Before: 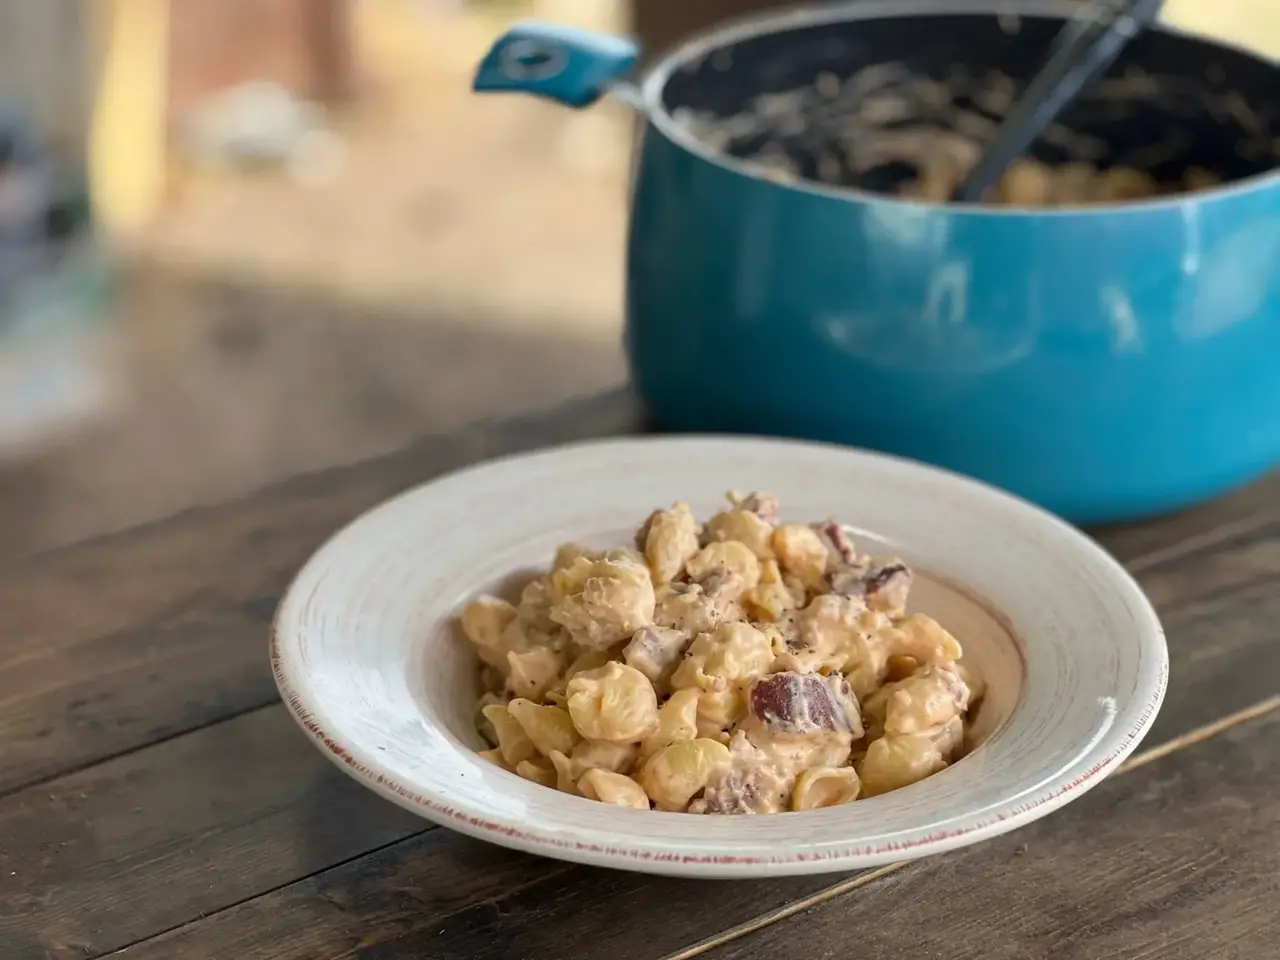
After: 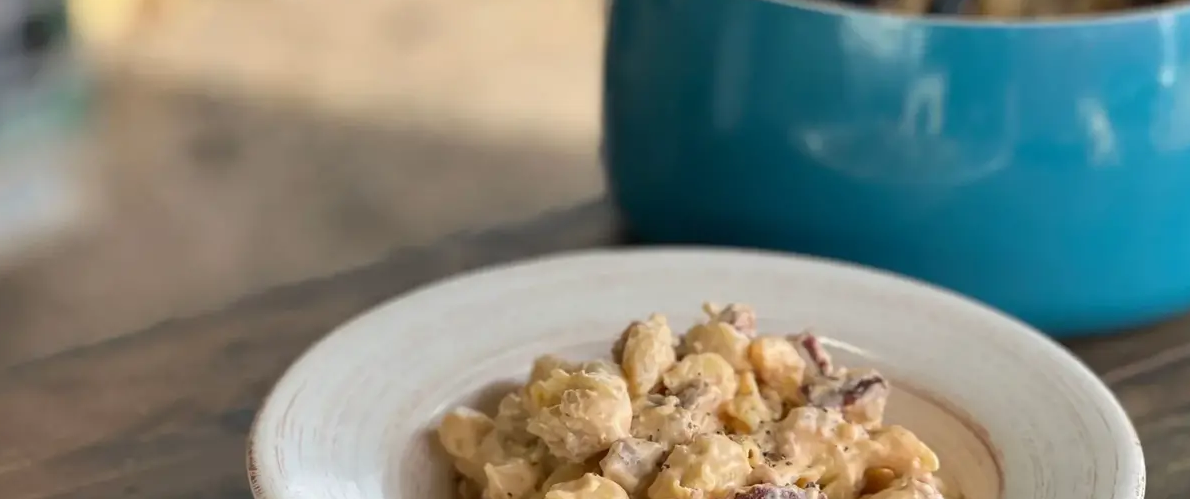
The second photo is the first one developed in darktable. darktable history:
crop: left 1.849%, top 19.64%, right 5.159%, bottom 28.38%
